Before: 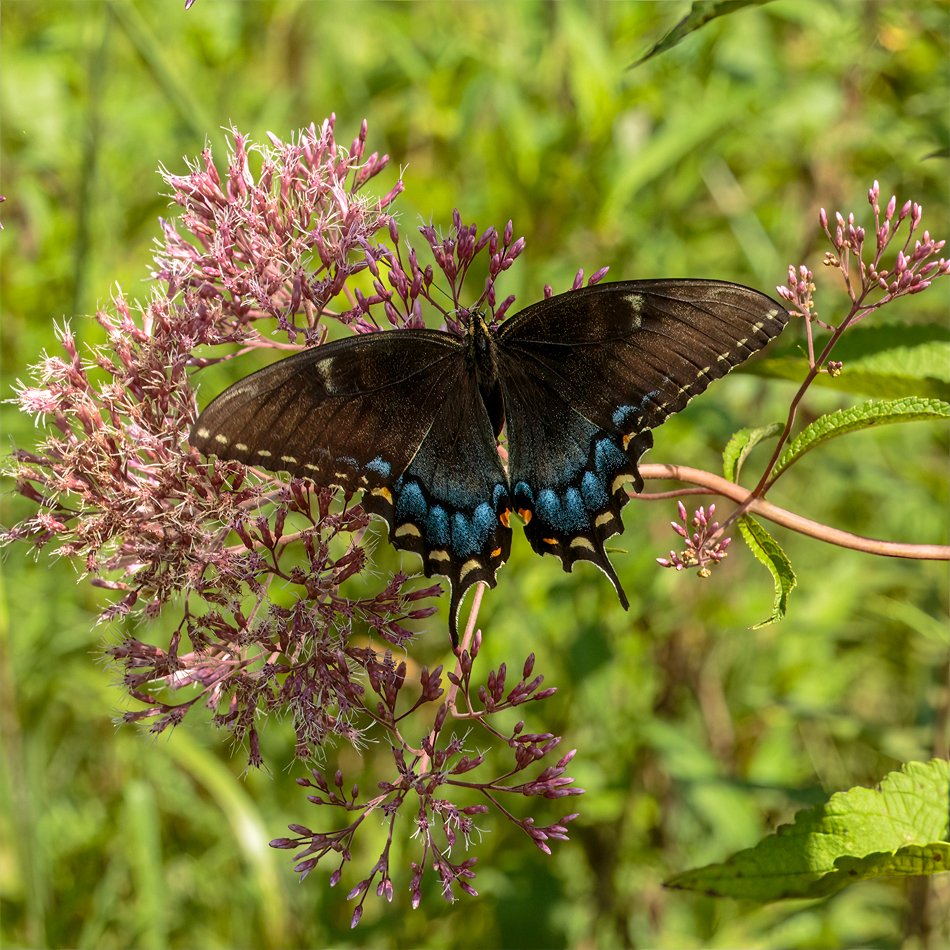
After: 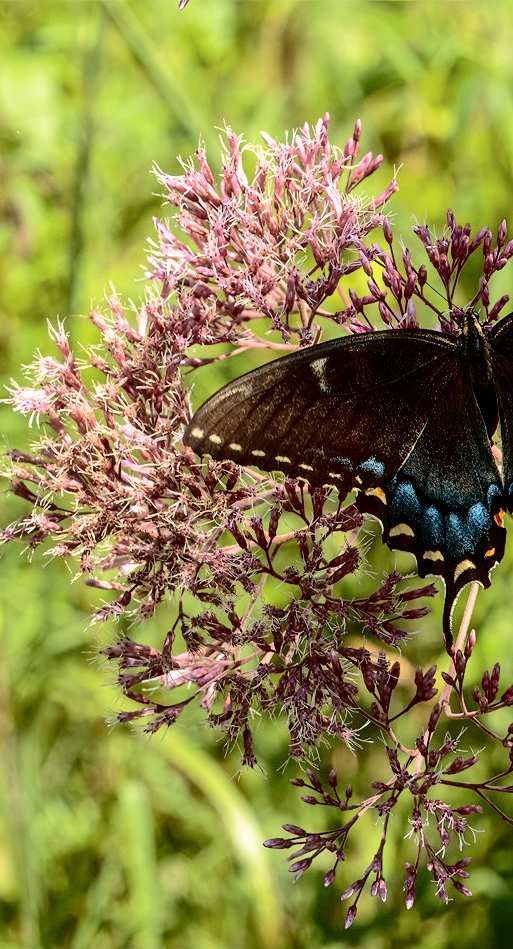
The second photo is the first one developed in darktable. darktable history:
exposure: black level correction 0.001, compensate highlight preservation false
tone curve: curves: ch0 [(0, 0) (0.003, 0.003) (0.011, 0.005) (0.025, 0.008) (0.044, 0.012) (0.069, 0.02) (0.1, 0.031) (0.136, 0.047) (0.177, 0.088) (0.224, 0.141) (0.277, 0.222) (0.335, 0.32) (0.399, 0.422) (0.468, 0.523) (0.543, 0.623) (0.623, 0.716) (0.709, 0.796) (0.801, 0.88) (0.898, 0.958) (1, 1)], color space Lab, independent channels, preserve colors none
crop: left 0.699%, right 45.221%, bottom 0.082%
